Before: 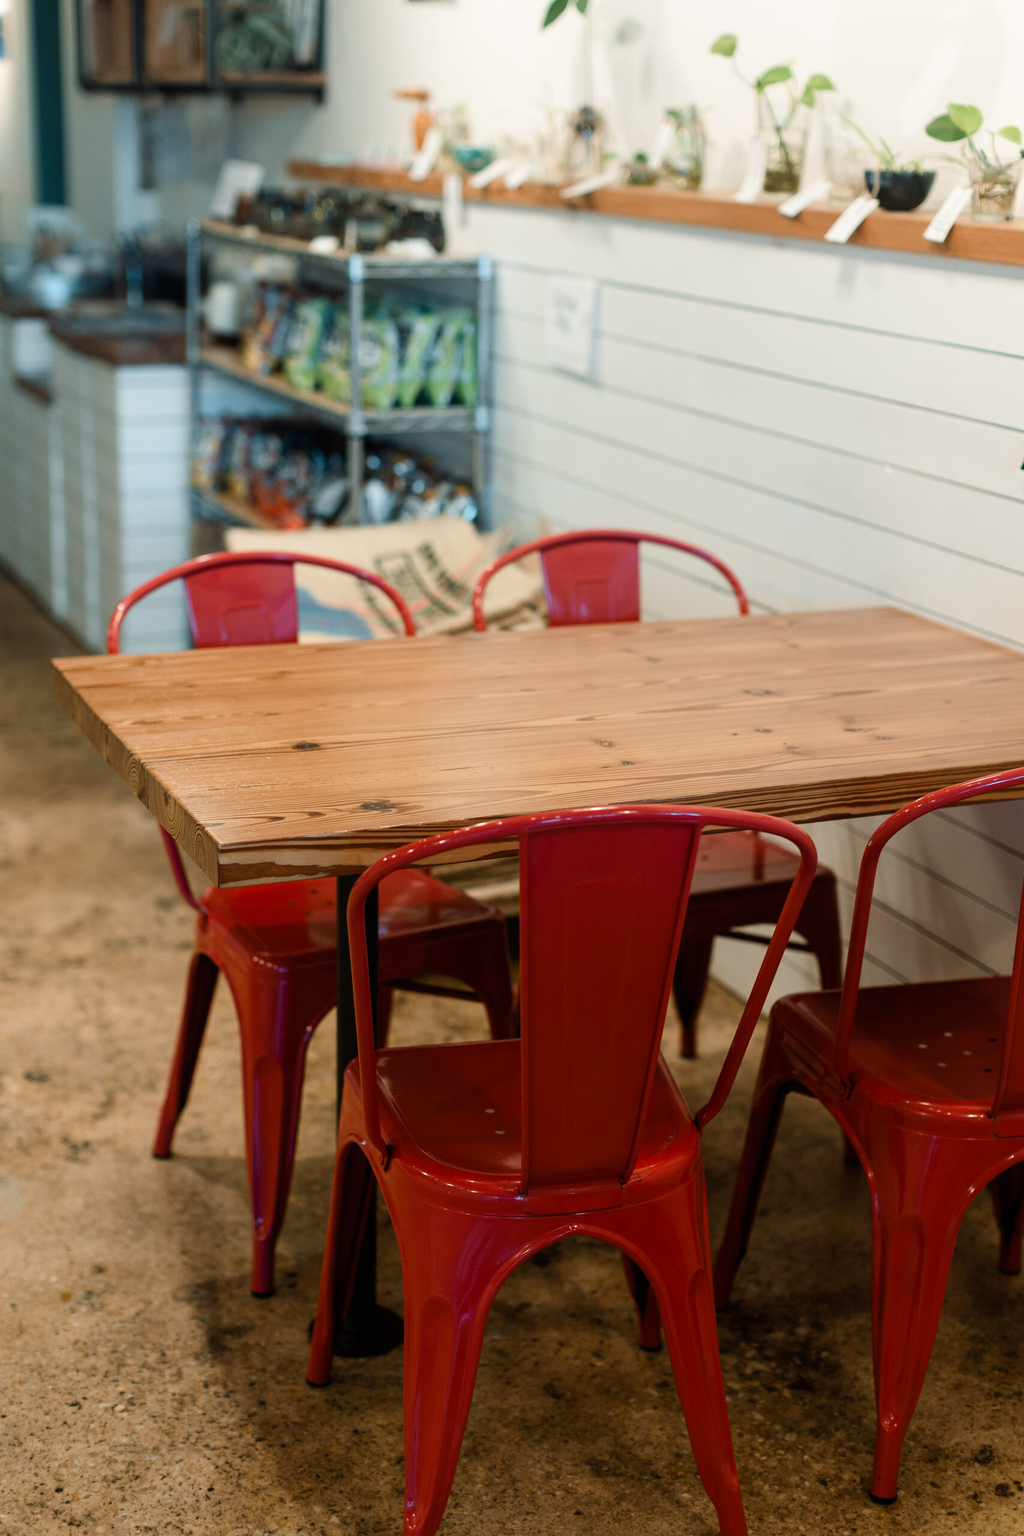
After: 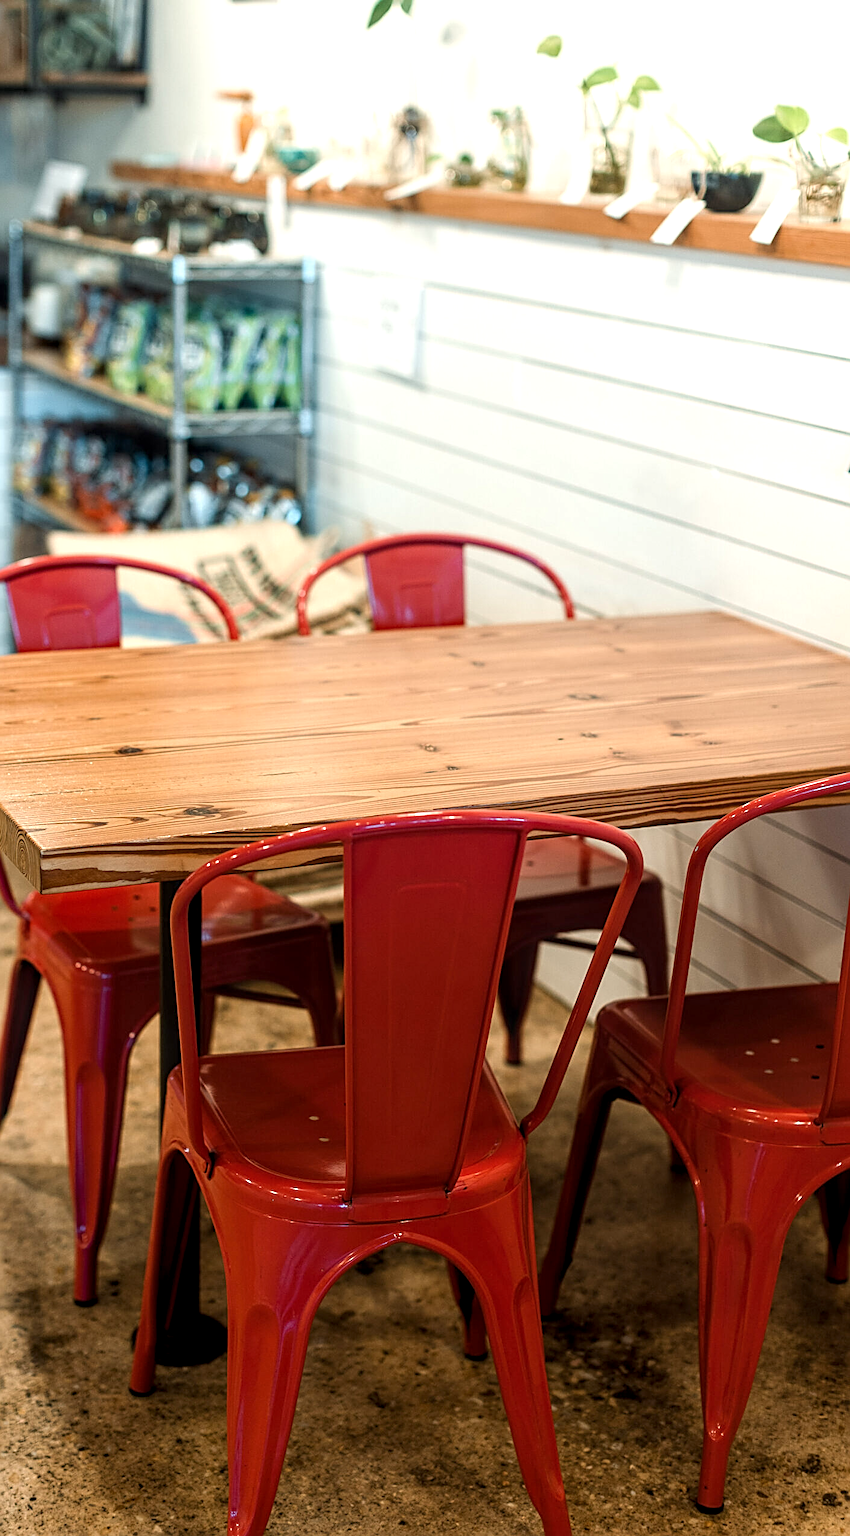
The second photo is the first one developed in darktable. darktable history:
local contrast: on, module defaults
crop: left 17.399%, bottom 0.044%
sharpen: radius 2.593, amount 0.68
exposure: exposure 0.565 EV, compensate highlight preservation false
